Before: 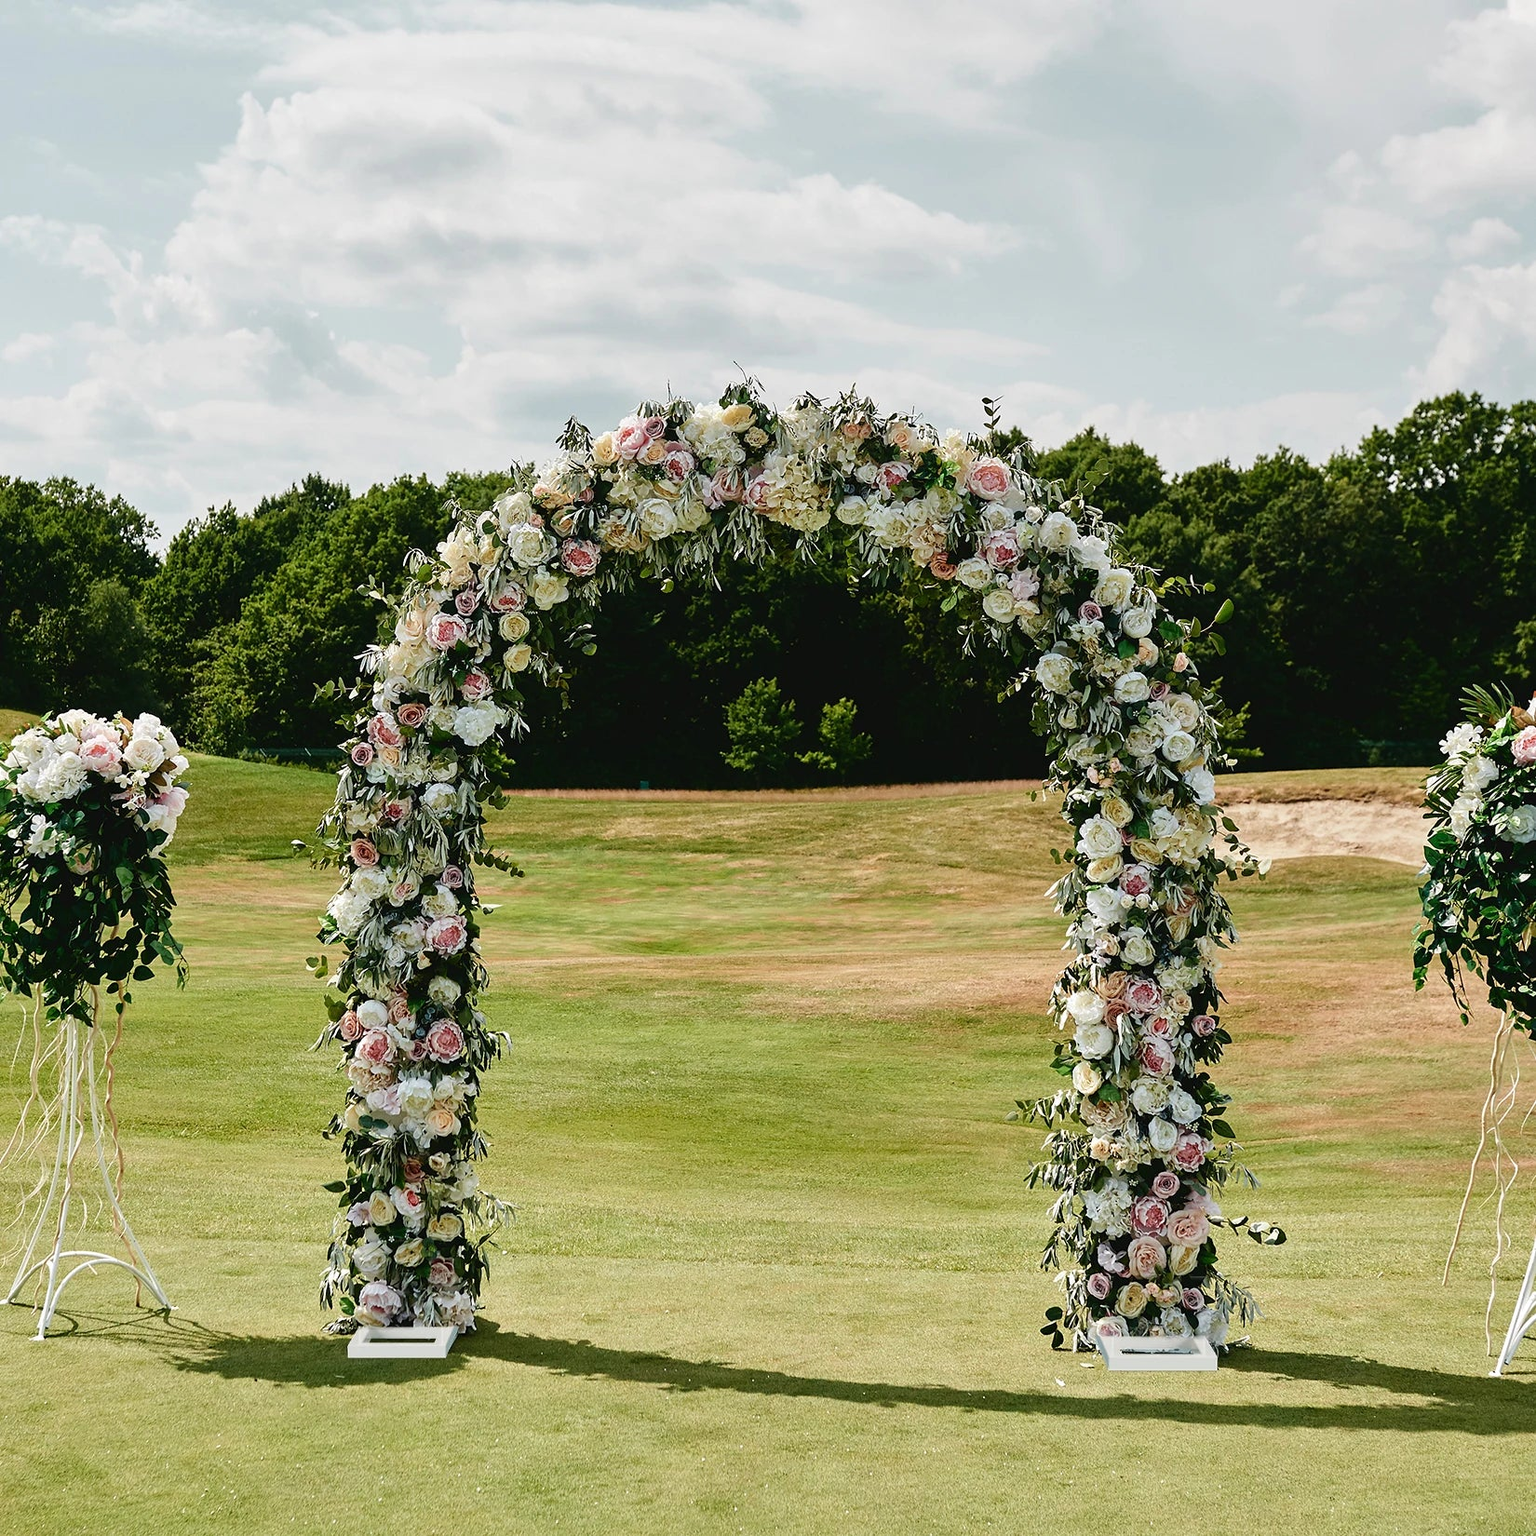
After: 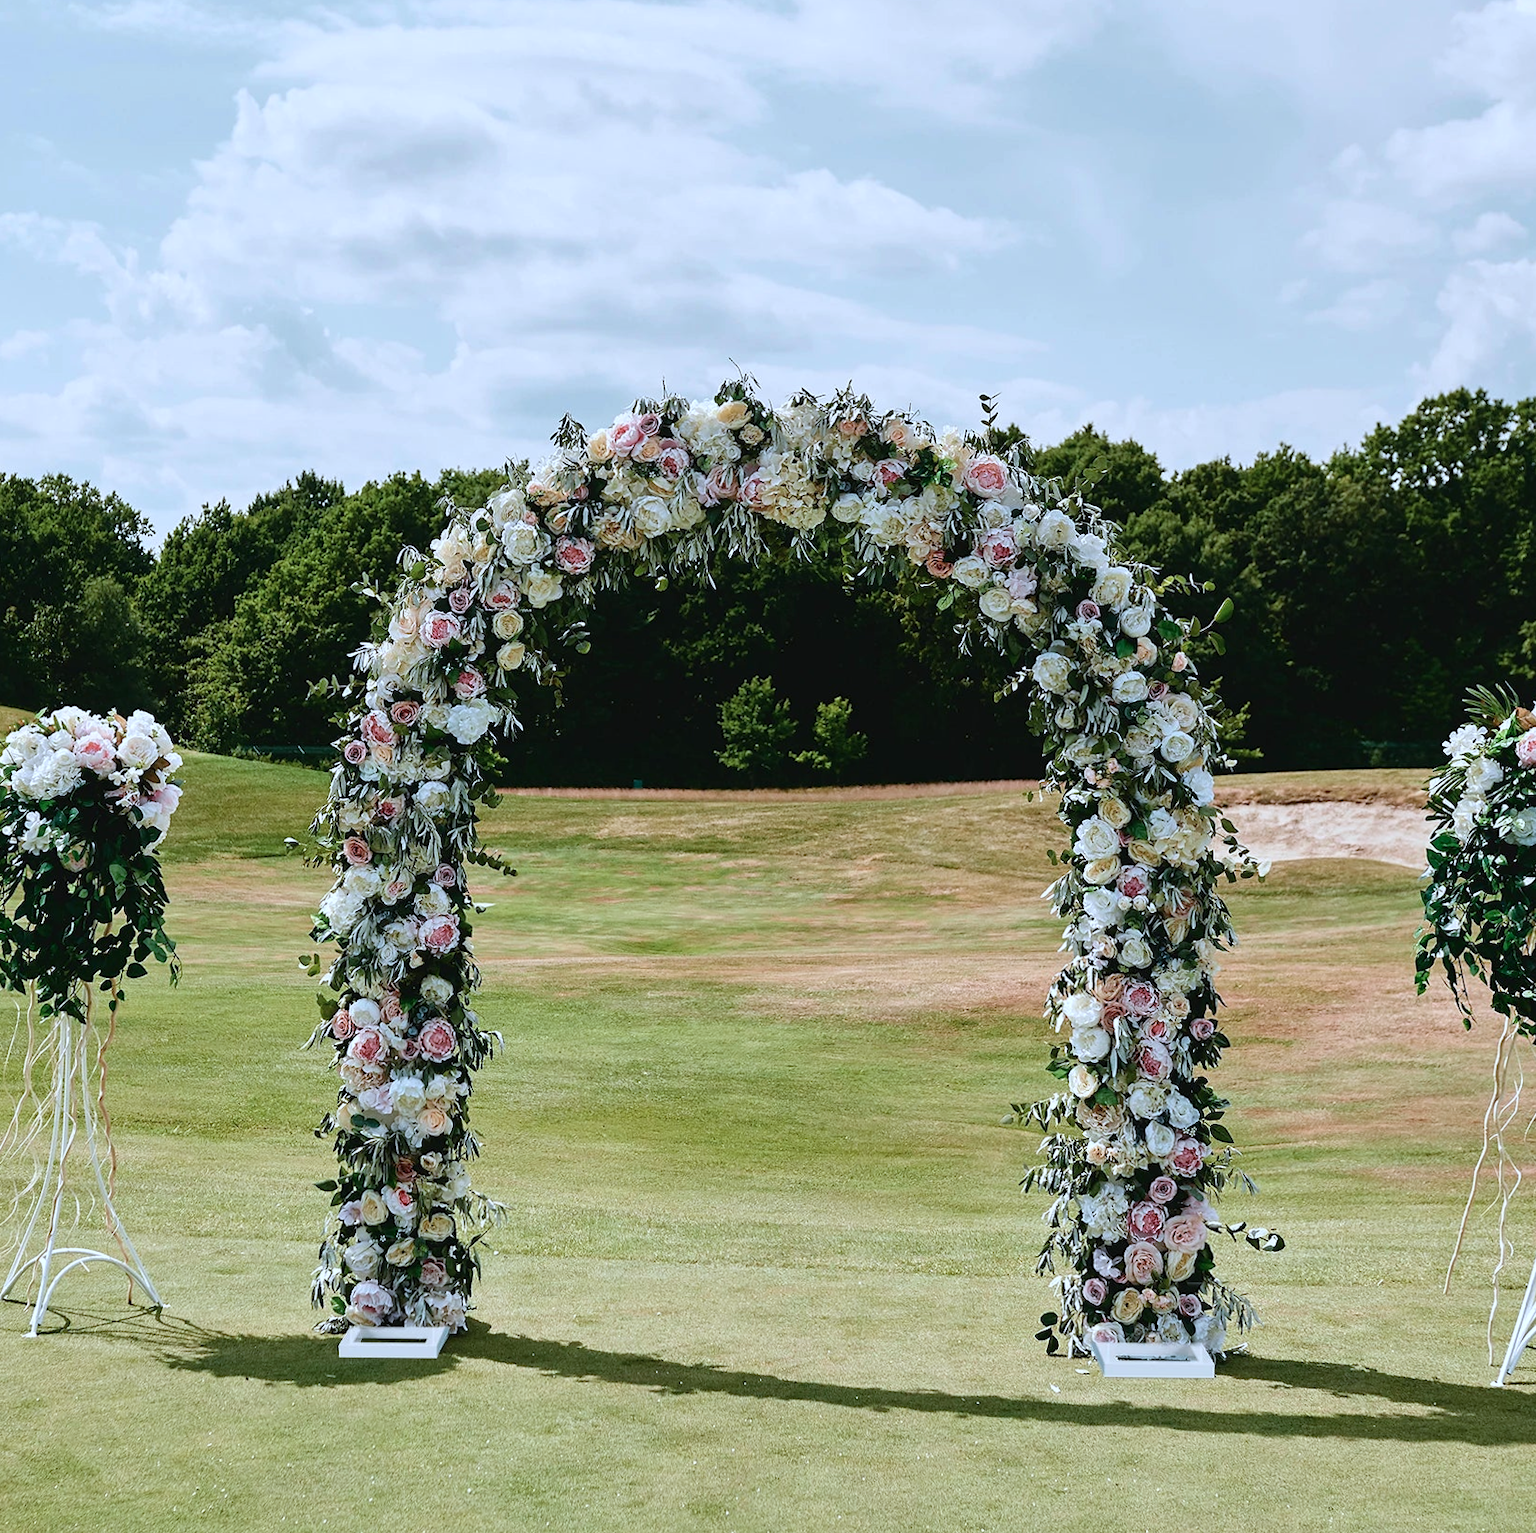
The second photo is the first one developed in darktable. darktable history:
rotate and perspective: rotation 0.192°, lens shift (horizontal) -0.015, crop left 0.005, crop right 0.996, crop top 0.006, crop bottom 0.99
color correction: highlights a* -2.24, highlights b* -18.1
